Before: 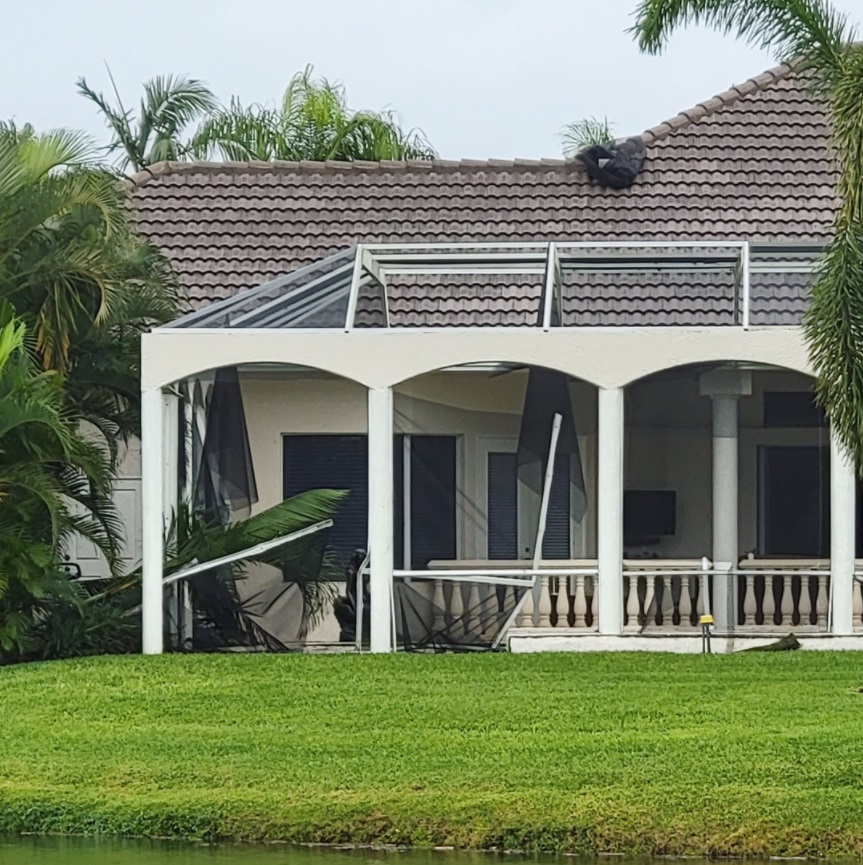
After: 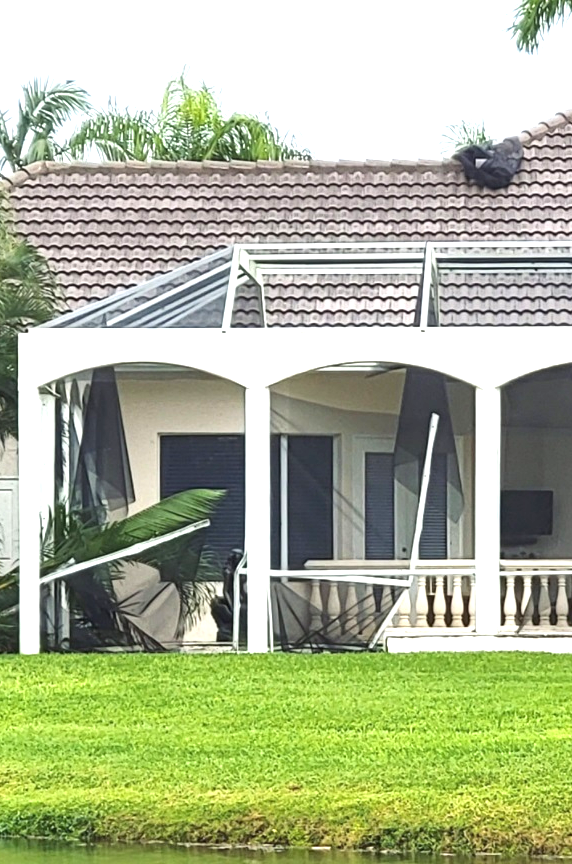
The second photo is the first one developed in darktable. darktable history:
exposure: black level correction 0, exposure 1.168 EV, compensate highlight preservation false
crop and rotate: left 14.292%, right 19.389%
